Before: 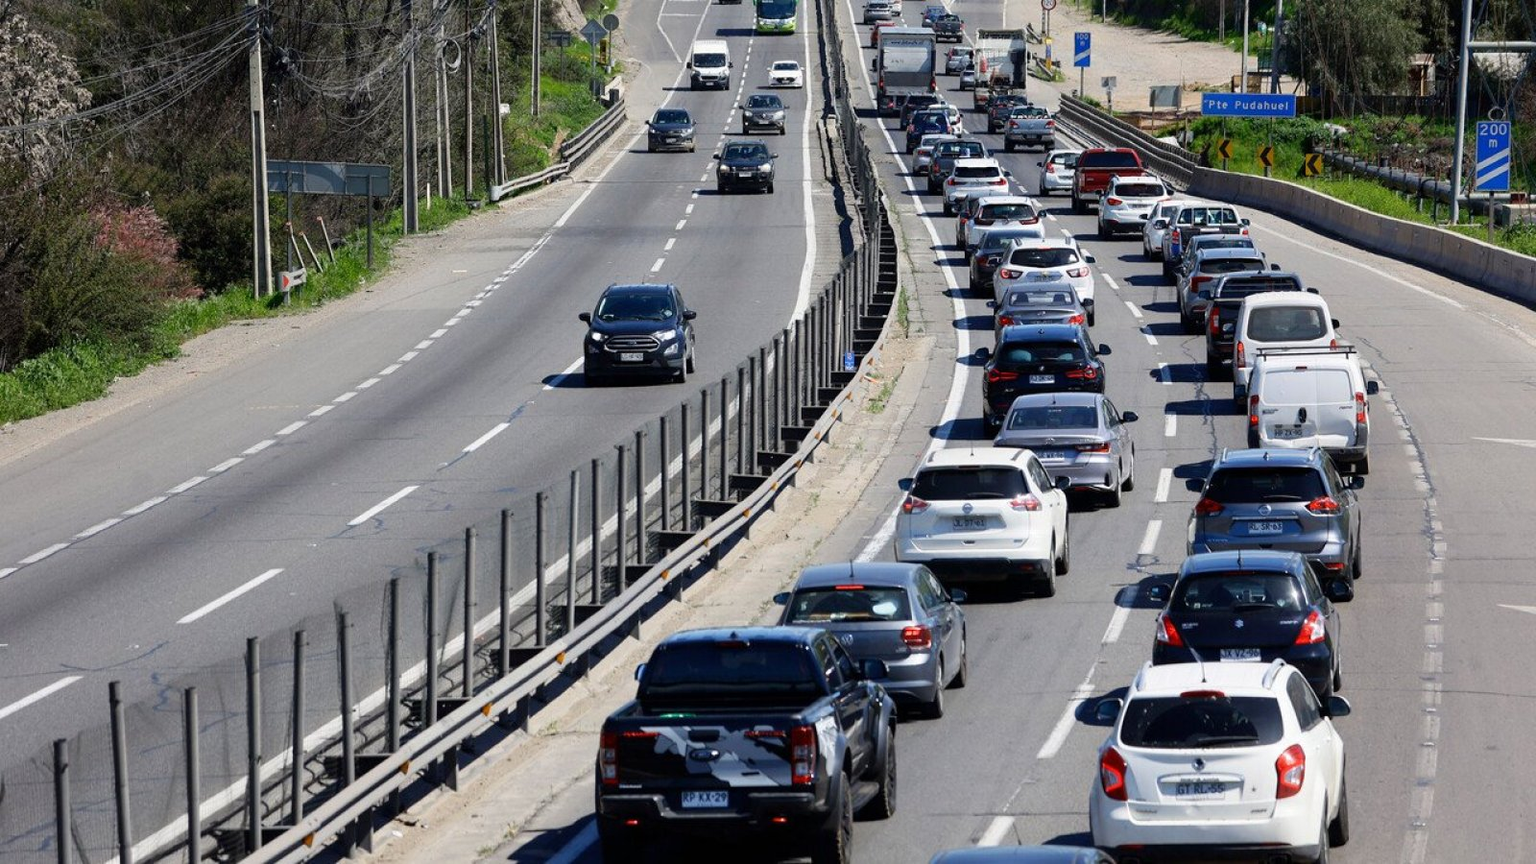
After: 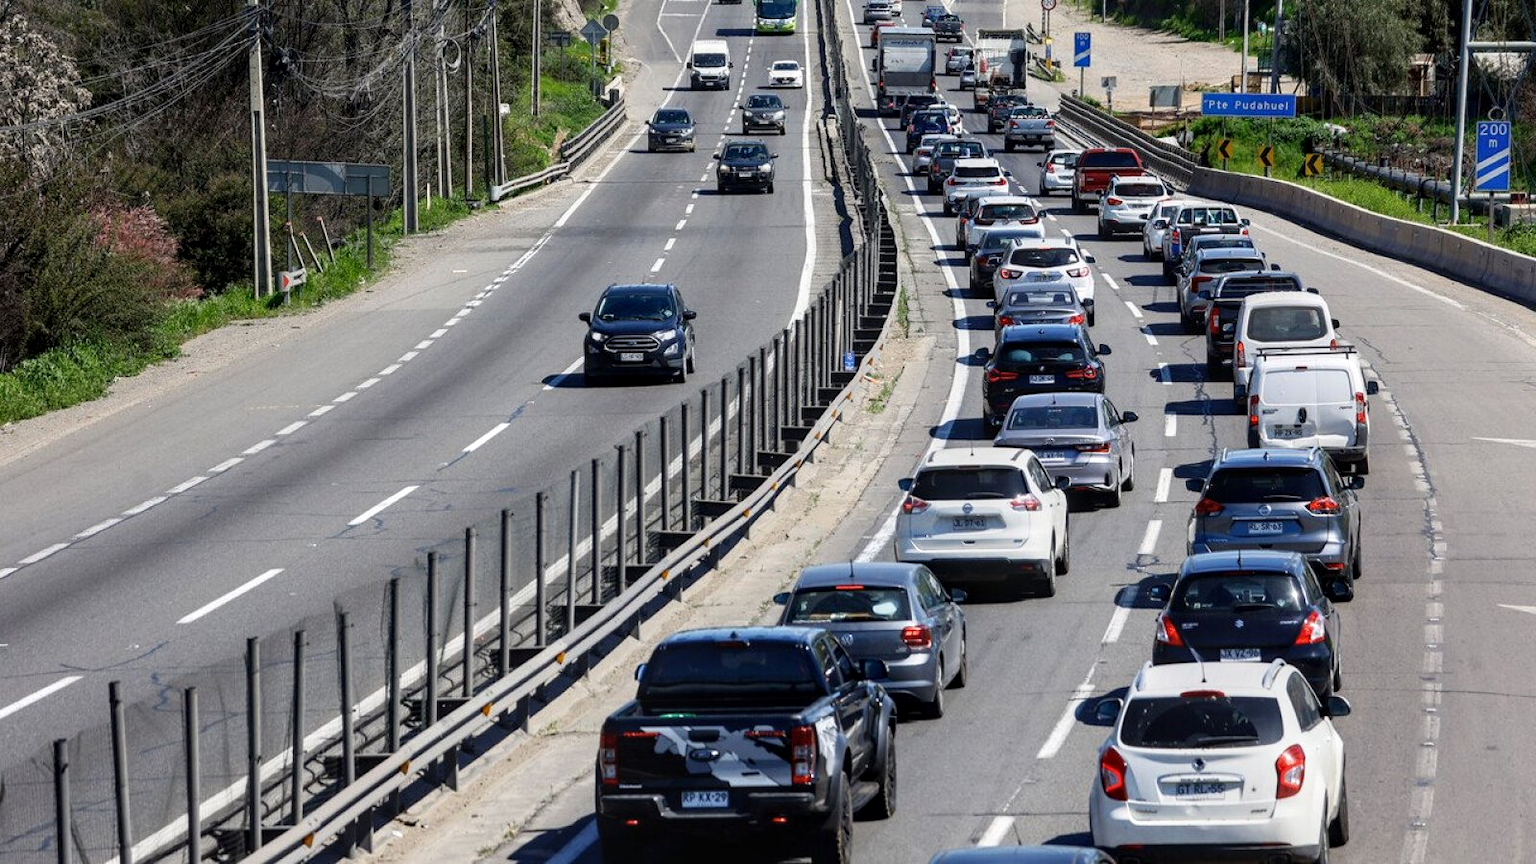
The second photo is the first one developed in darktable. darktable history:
local contrast: on, module defaults
shadows and highlights: shadows 0, highlights 40
